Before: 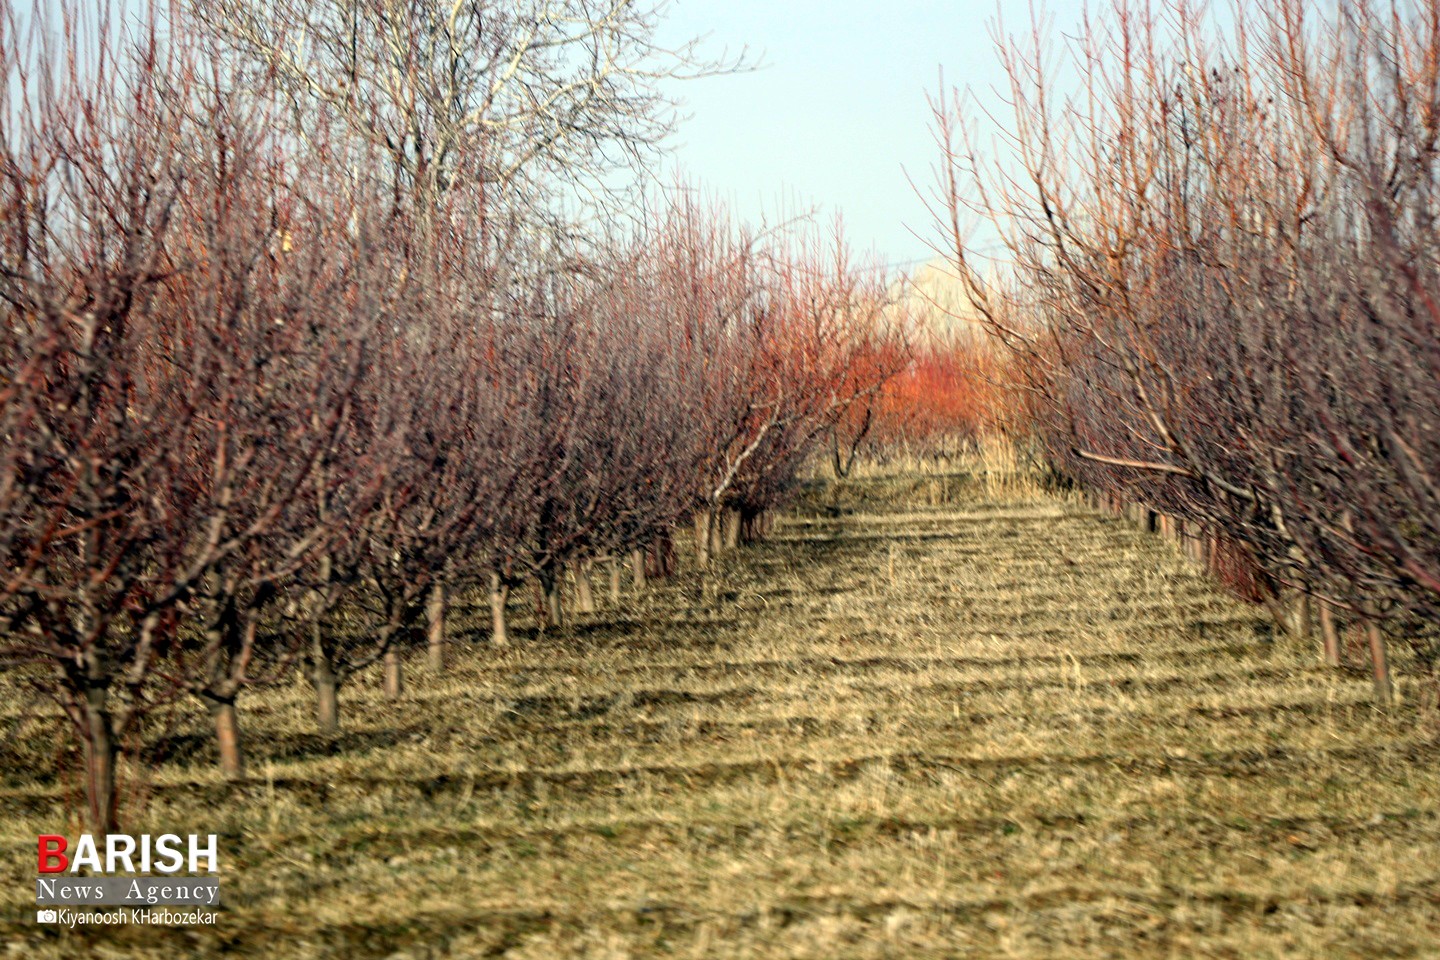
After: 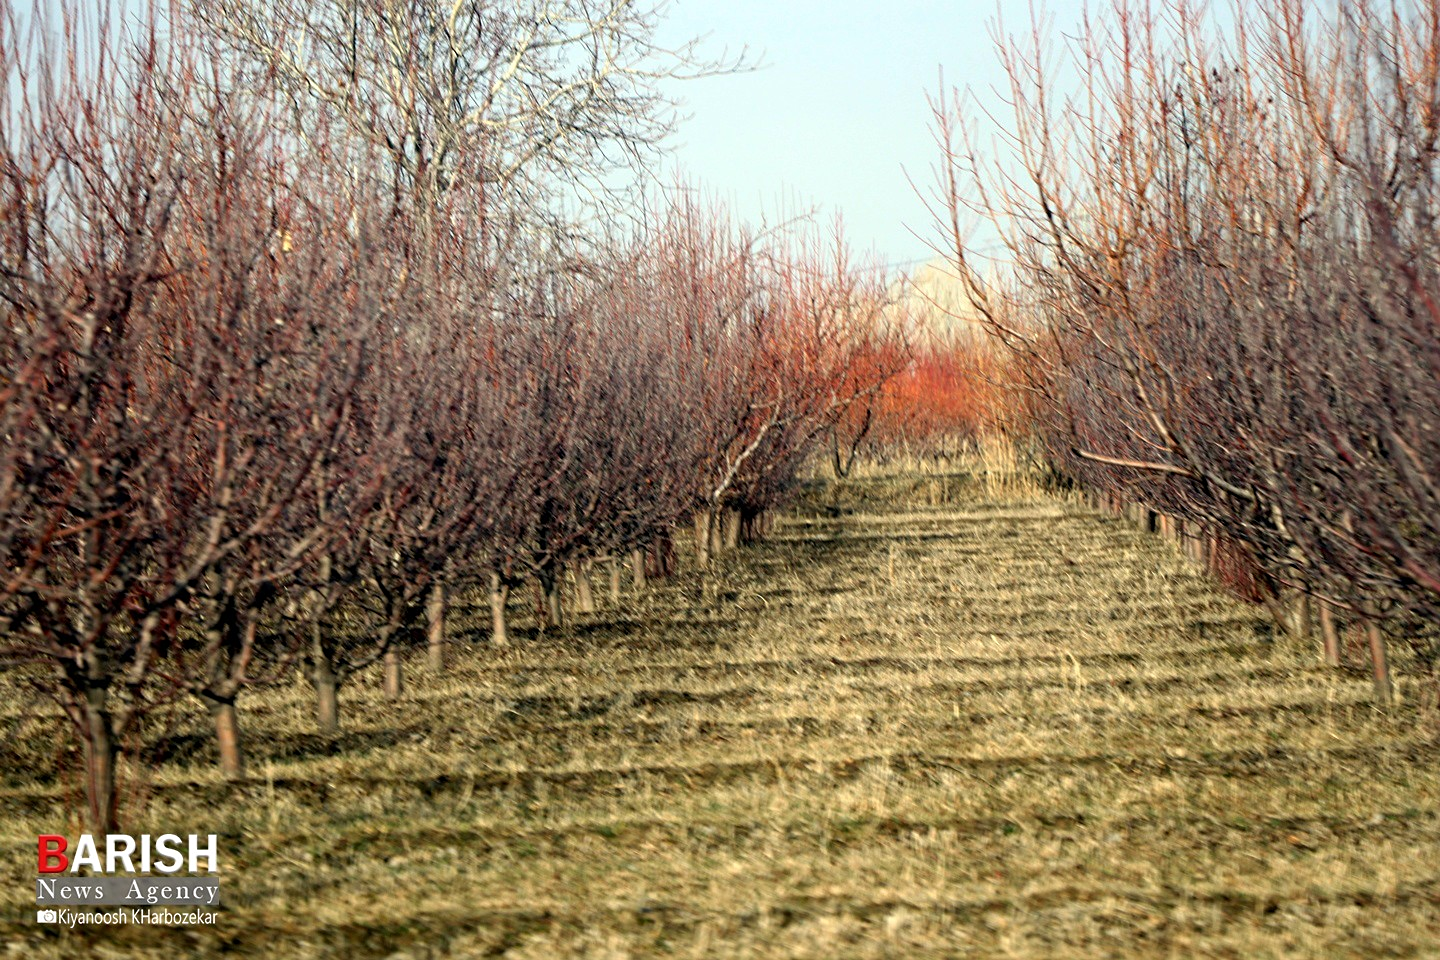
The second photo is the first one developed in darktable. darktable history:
sharpen: amount 0.211
